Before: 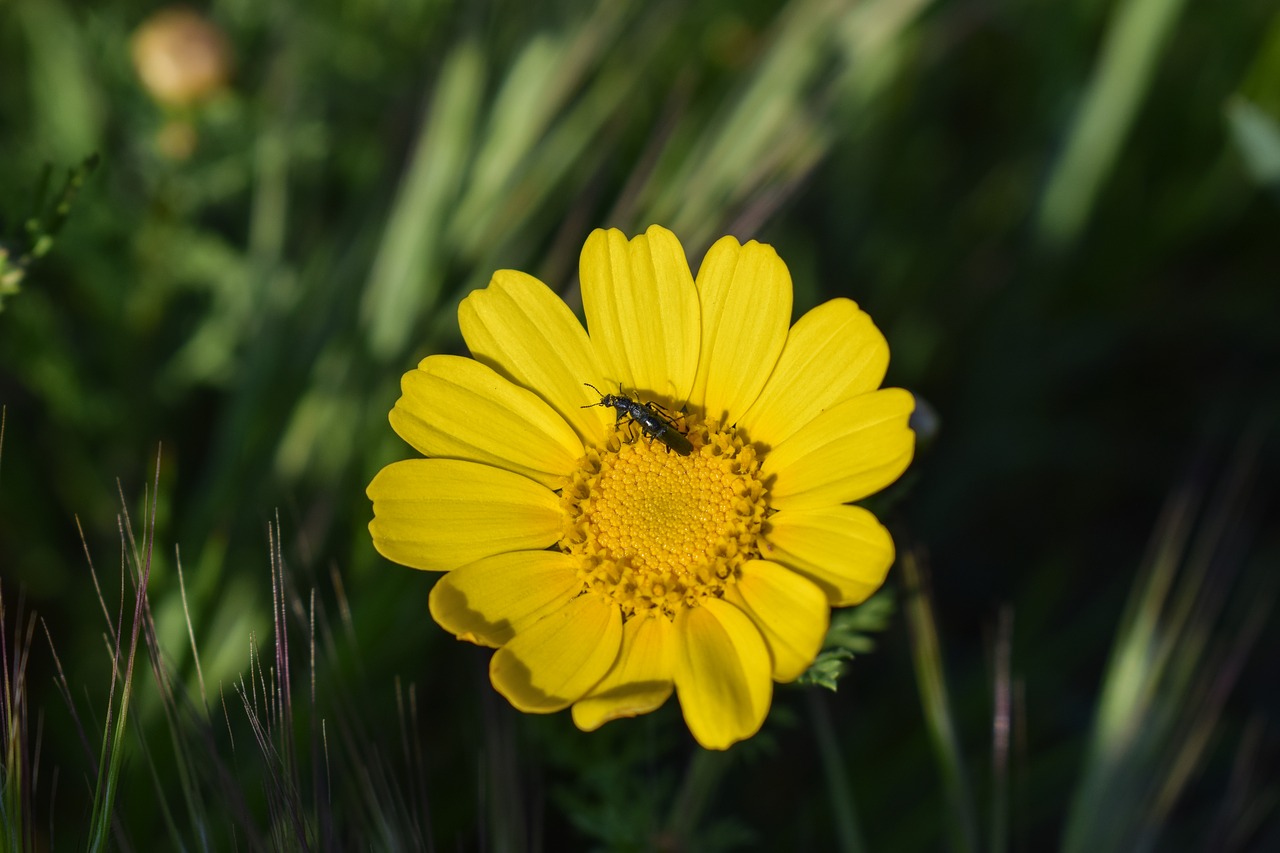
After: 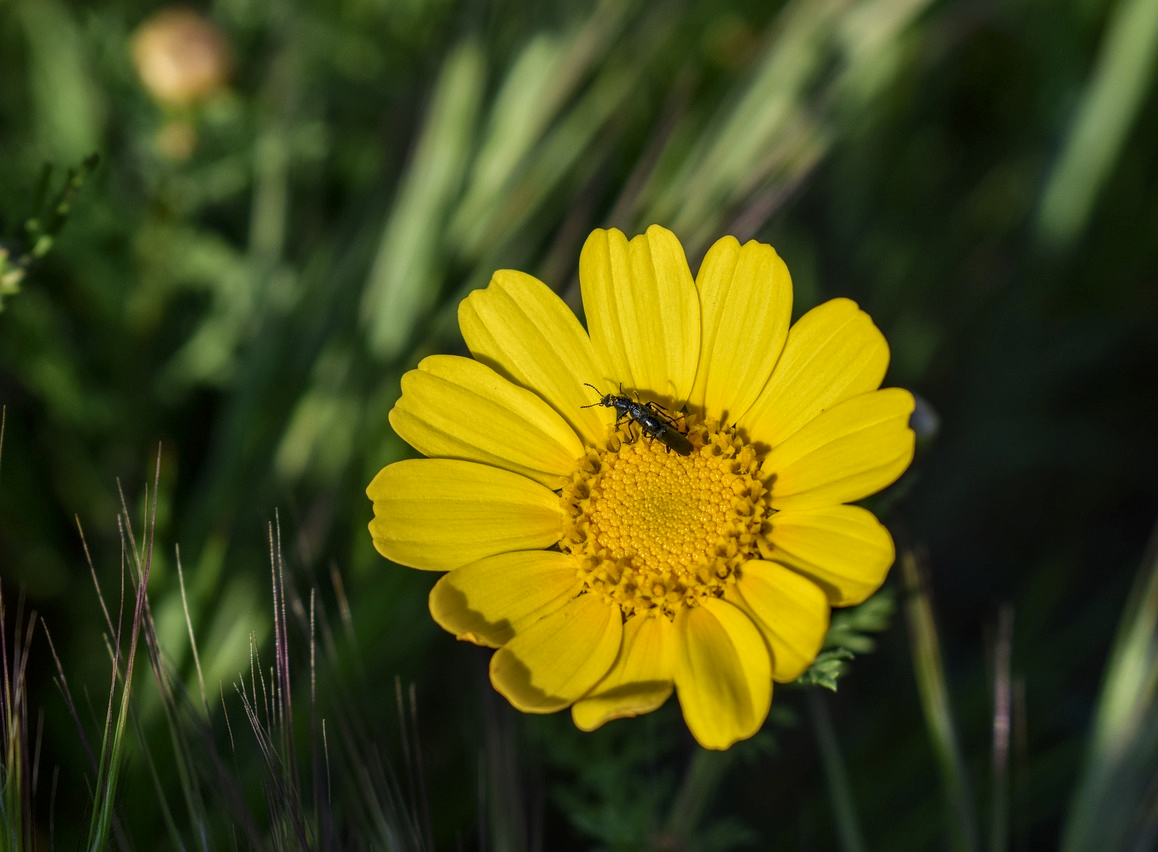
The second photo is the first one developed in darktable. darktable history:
exposure: compensate highlight preservation false
local contrast: on, module defaults
crop: right 9.519%, bottom 0.038%
